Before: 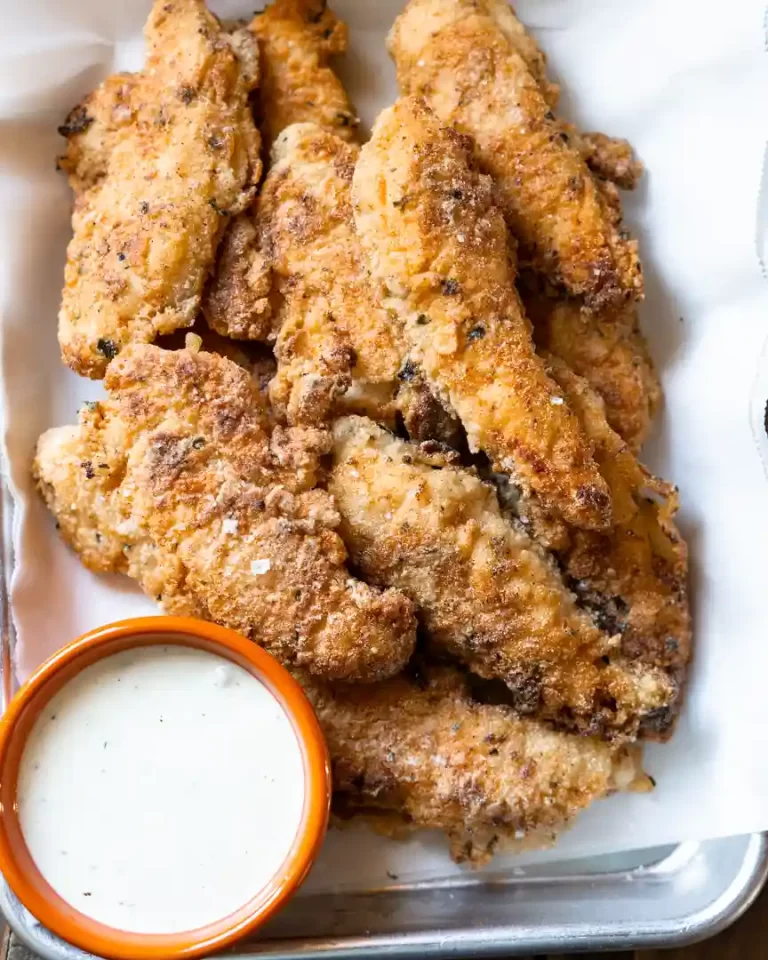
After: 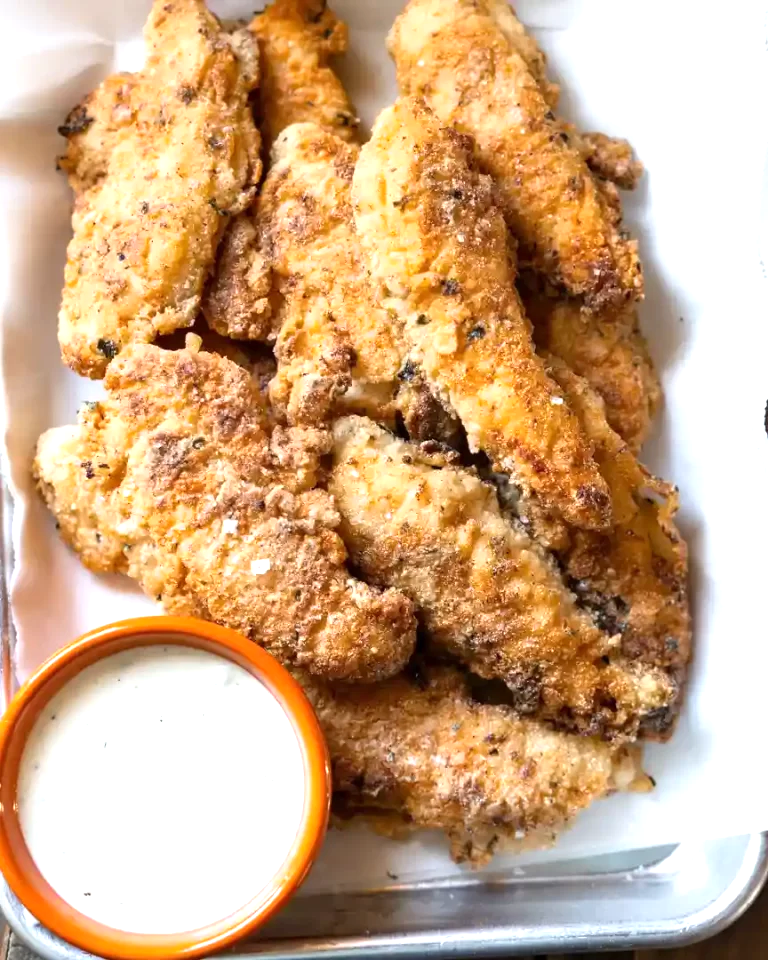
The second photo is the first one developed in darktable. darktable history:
exposure: exposure 0.463 EV, compensate highlight preservation false
